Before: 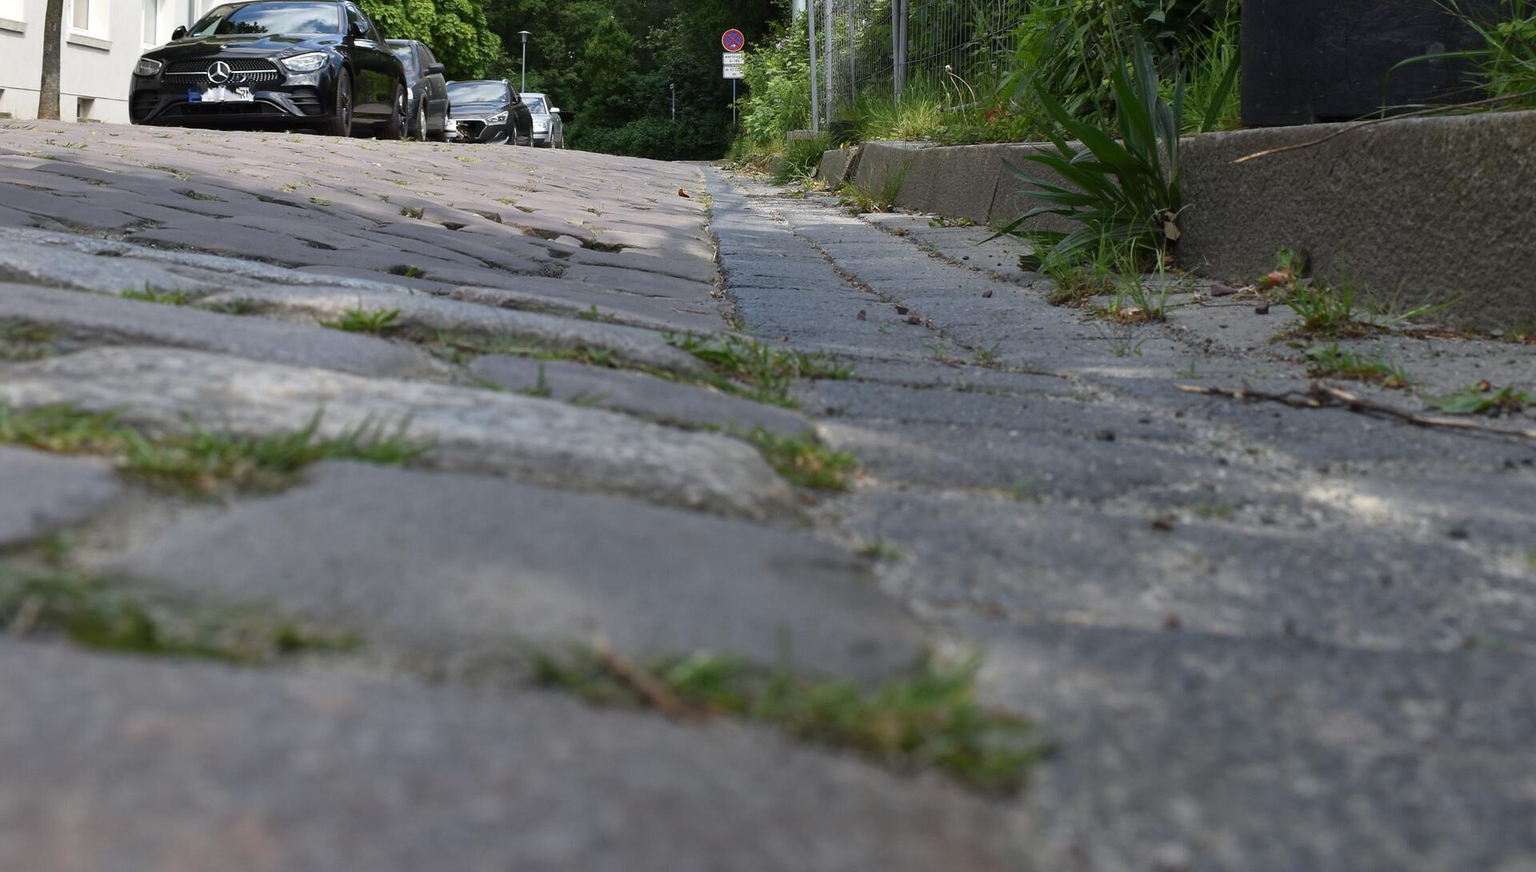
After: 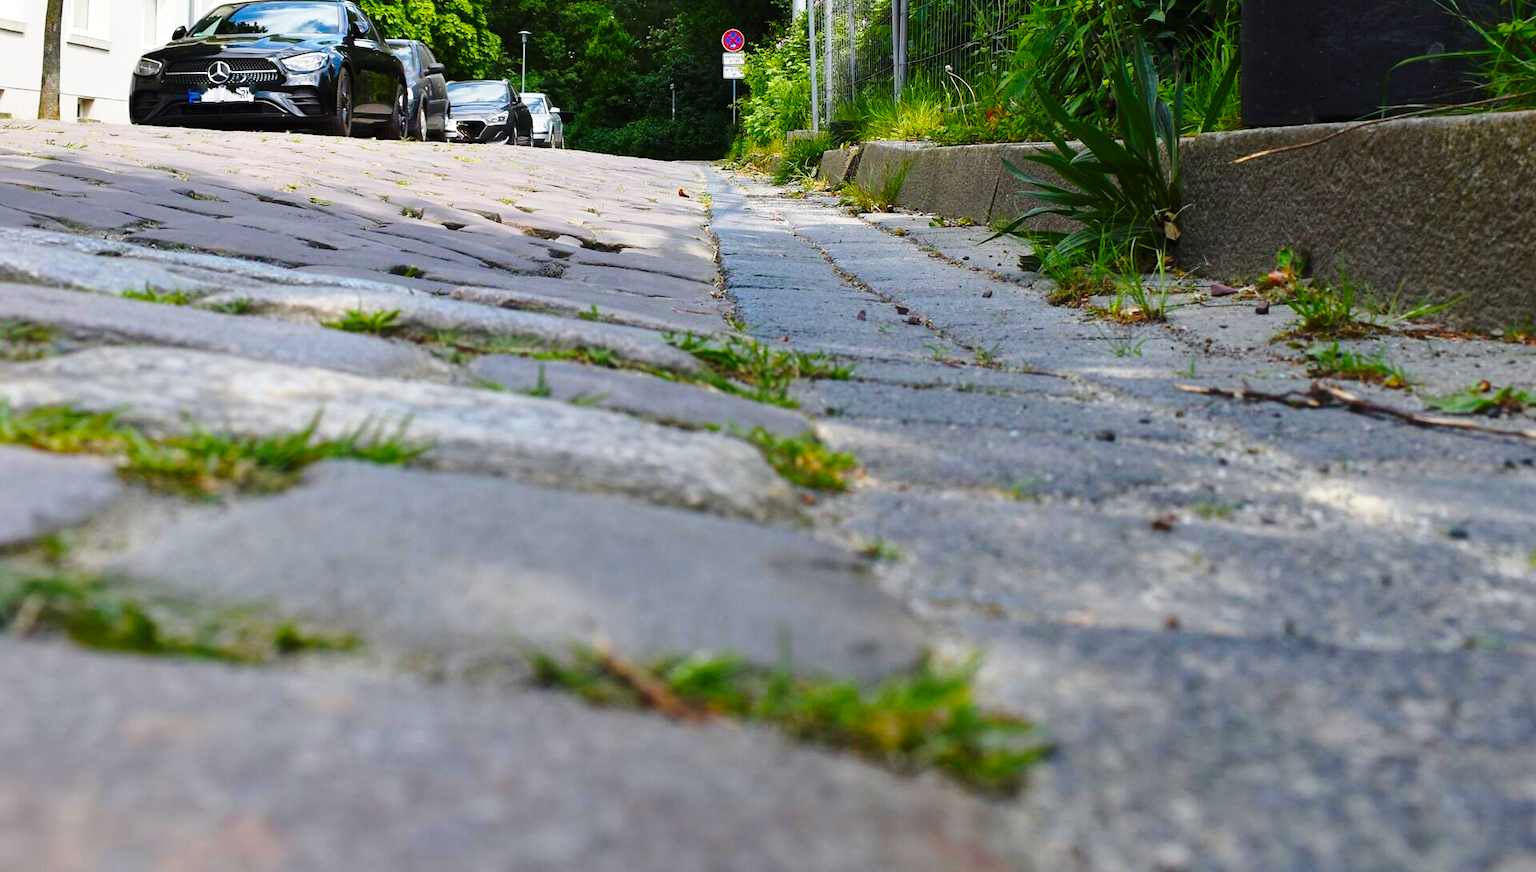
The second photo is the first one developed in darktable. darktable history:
base curve: curves: ch0 [(0, 0) (0.028, 0.03) (0.121, 0.232) (0.46, 0.748) (0.859, 0.968) (1, 1)], preserve colors none
color balance rgb: shadows lift › luminance -19.977%, power › hue 62.56°, linear chroma grading › global chroma 10.647%, perceptual saturation grading › global saturation 31.146%, global vibrance 20%
